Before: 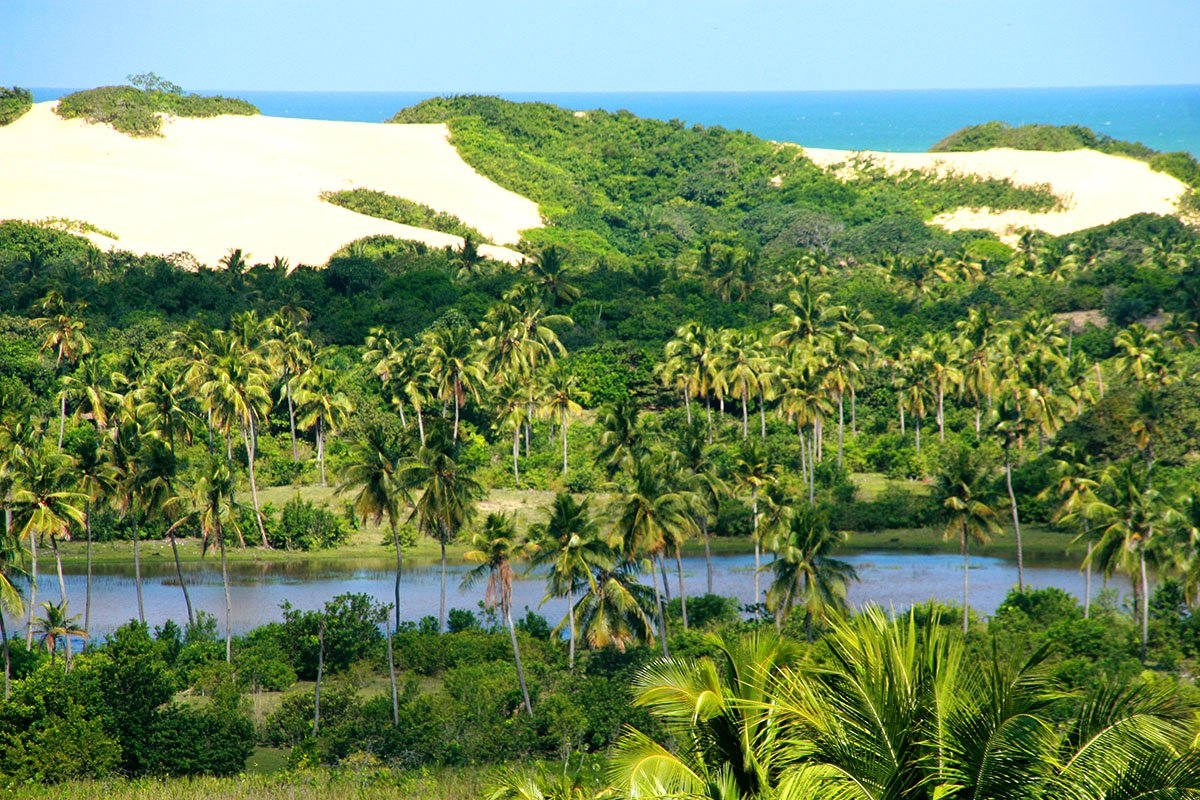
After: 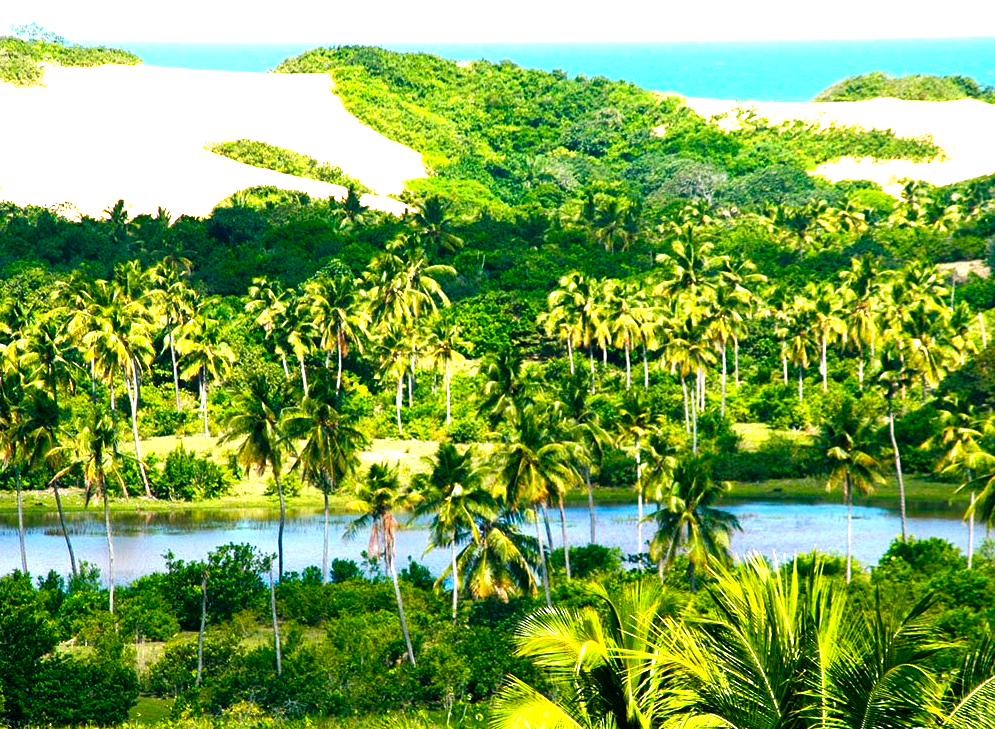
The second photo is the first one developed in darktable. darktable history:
tone equalizer: -8 EV -0.405 EV, -7 EV -0.355 EV, -6 EV -0.342 EV, -5 EV -0.239 EV, -3 EV 0.238 EV, -2 EV 0.313 EV, -1 EV 0.393 EV, +0 EV 0.413 EV, edges refinement/feathering 500, mask exposure compensation -1.57 EV, preserve details no
color balance rgb: shadows lift › chroma 2.468%, shadows lift › hue 188.71°, perceptual saturation grading › global saturation 23.596%, perceptual saturation grading › highlights -23.72%, perceptual saturation grading › mid-tones 24.302%, perceptual saturation grading › shadows 41.122%, perceptual brilliance grading › global brilliance 25.446%, global vibrance 3.178%
crop: left 9.828%, top 6.289%, right 7.212%, bottom 2.532%
